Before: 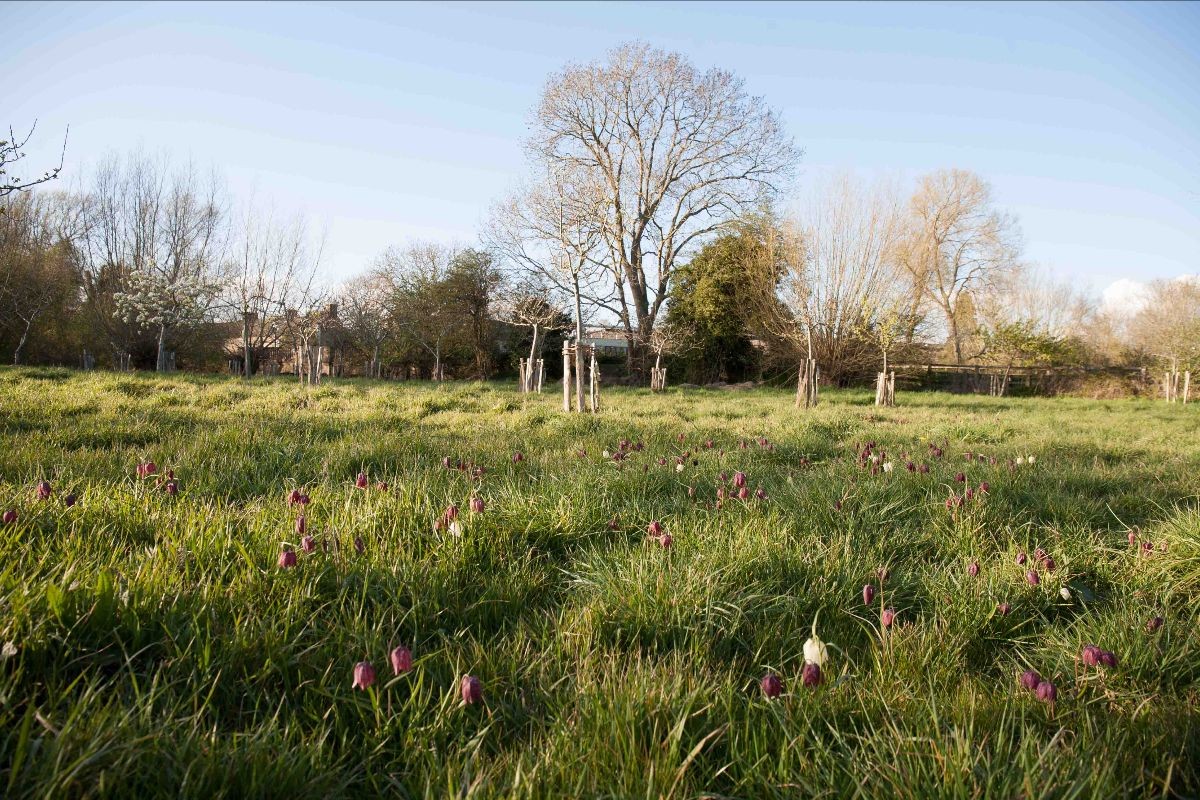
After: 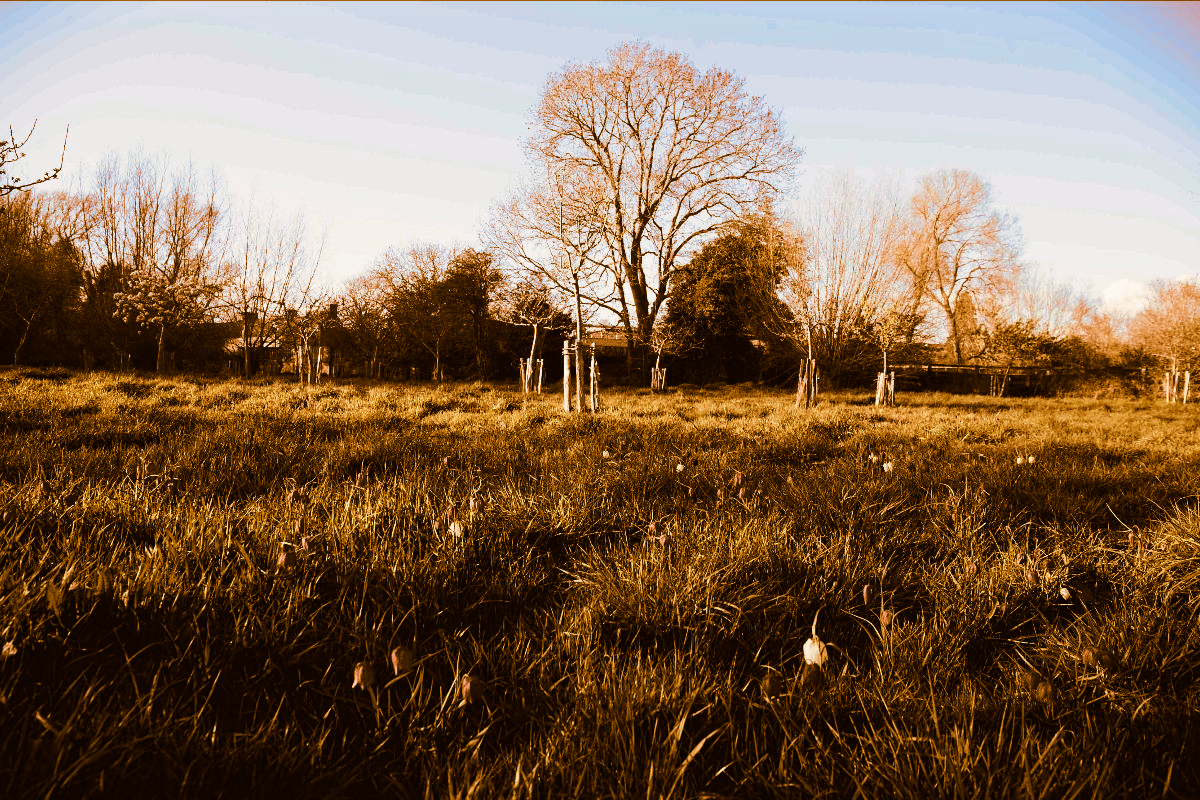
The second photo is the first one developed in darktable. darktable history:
exposure: black level correction -0.015, exposure -0.125 EV, compensate highlight preservation false
split-toning: shadows › hue 26°, shadows › saturation 0.92, highlights › hue 40°, highlights › saturation 0.92, balance -63, compress 0%
contrast brightness saturation: contrast 0.24, brightness -0.24, saturation 0.14
tone equalizer: on, module defaults
